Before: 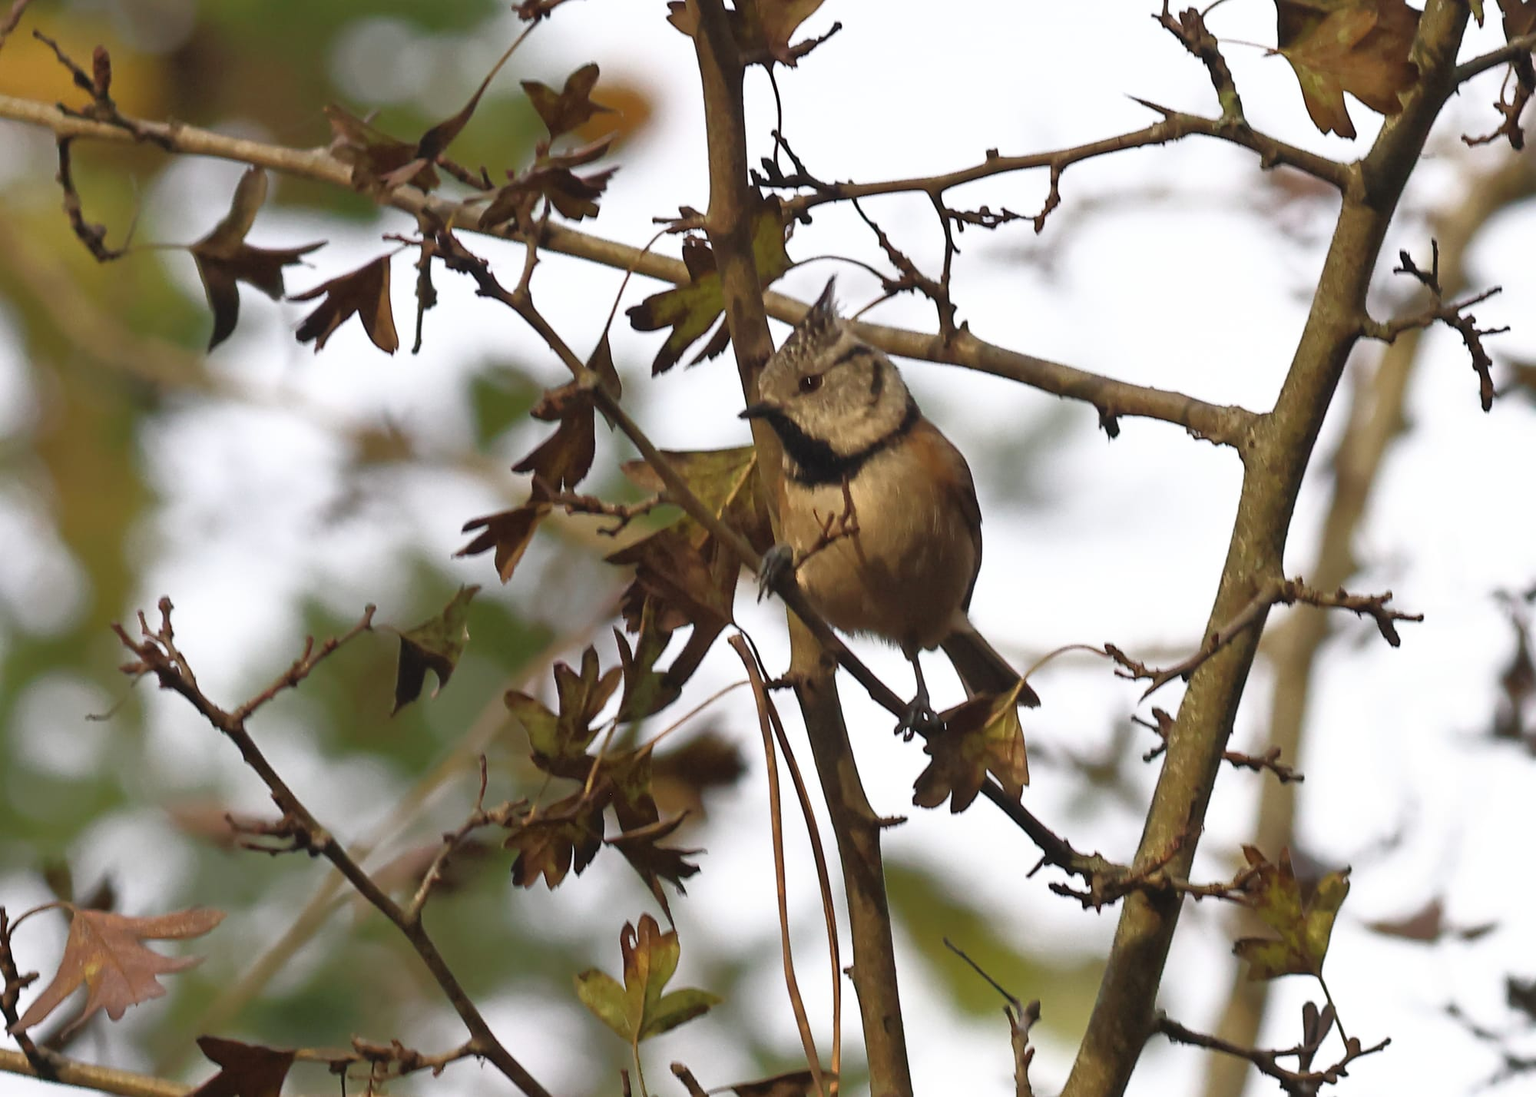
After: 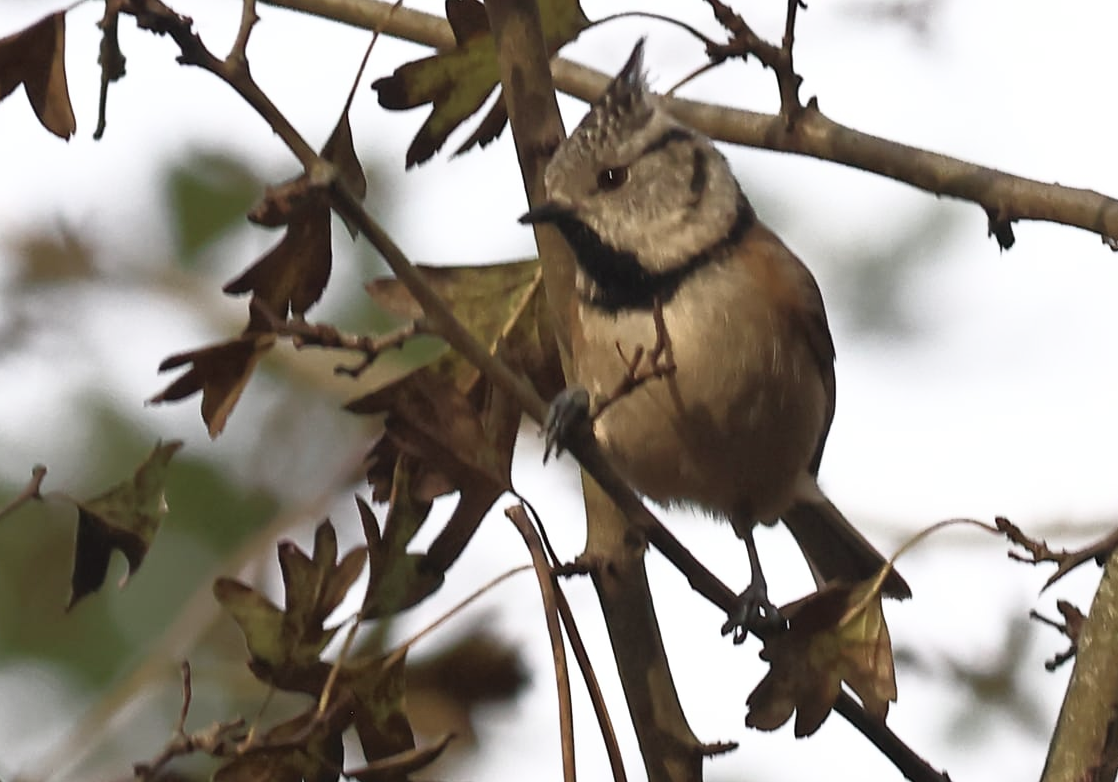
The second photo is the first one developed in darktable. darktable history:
shadows and highlights: shadows -0.26, highlights 39.3
crop and rotate: left 22.16%, top 22.547%, right 21.897%, bottom 22.666%
contrast brightness saturation: contrast 0.063, brightness -0.011, saturation -0.223
